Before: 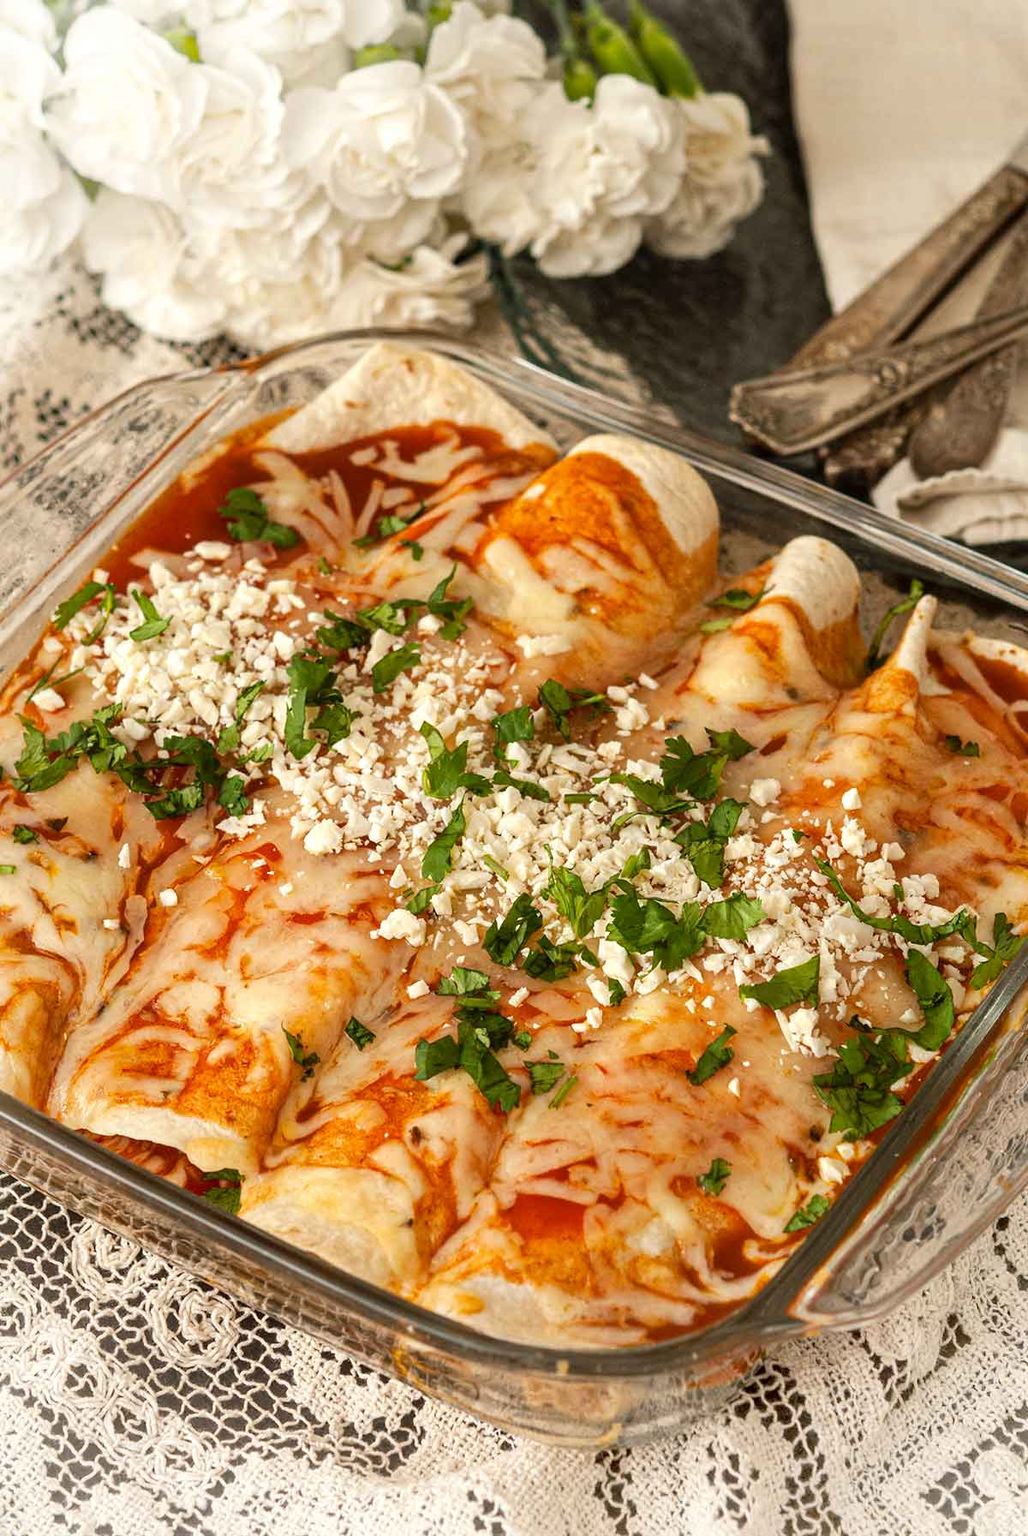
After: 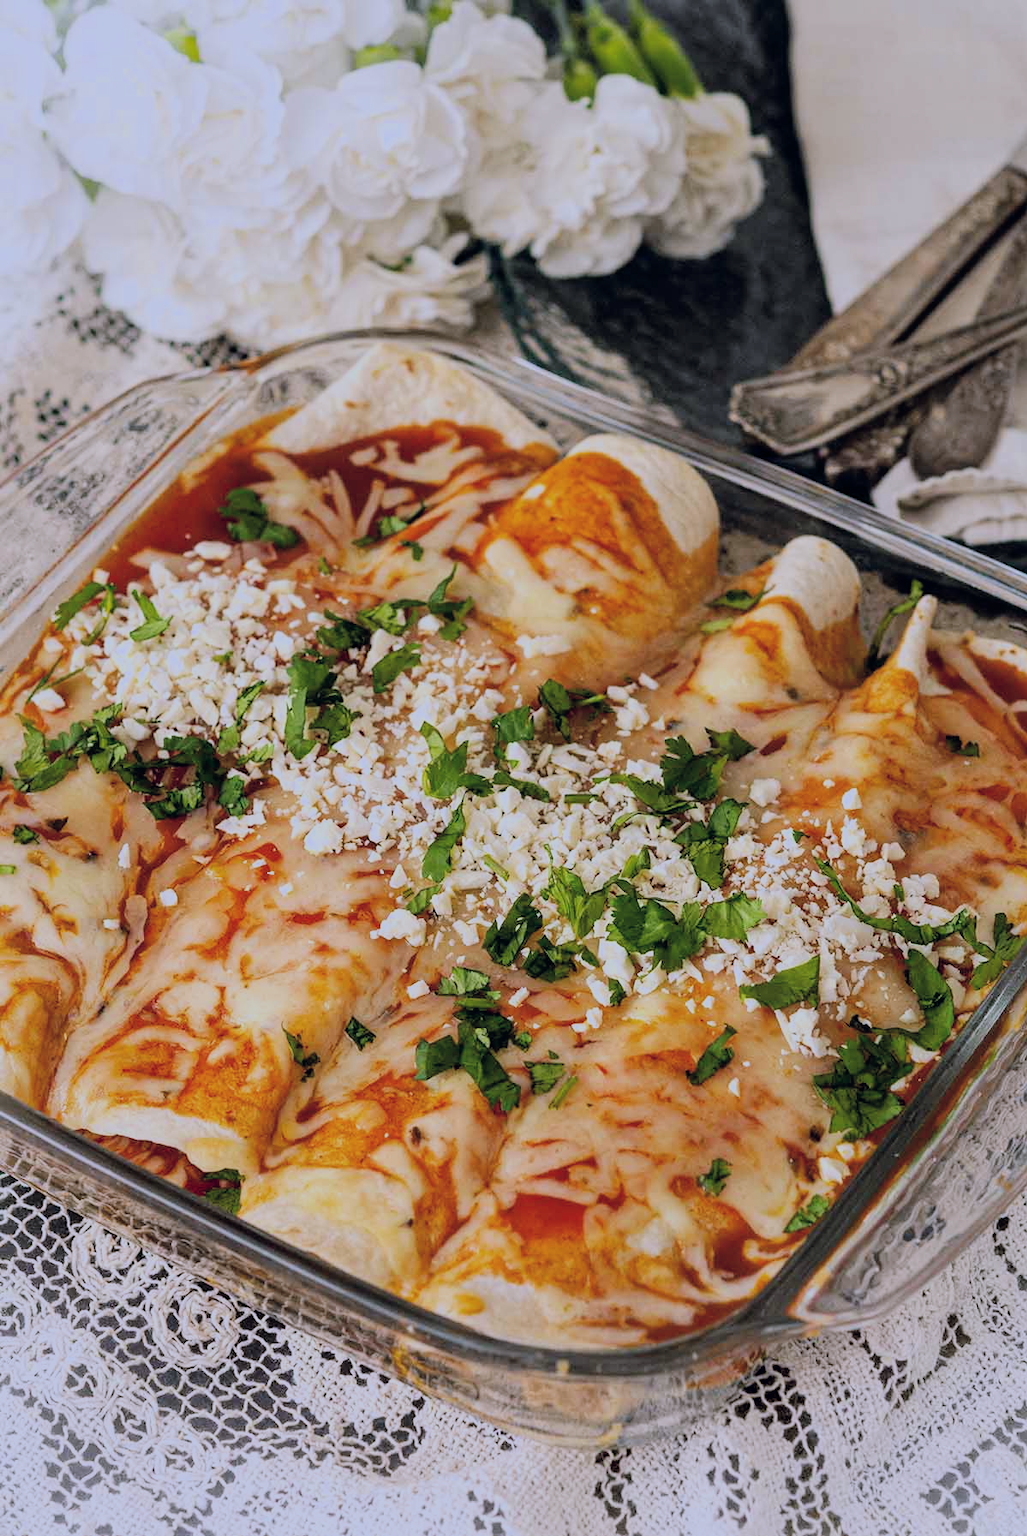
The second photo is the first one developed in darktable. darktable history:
filmic rgb: black relative exposure -7.15 EV, white relative exposure 5.36 EV, hardness 3.02, color science v6 (2022)
color balance rgb: shadows lift › hue 87.51°, highlights gain › chroma 3.21%, highlights gain › hue 55.1°, global offset › chroma 0.15%, global offset › hue 253.66°, linear chroma grading › global chroma 0.5%
white balance: red 0.871, blue 1.249
